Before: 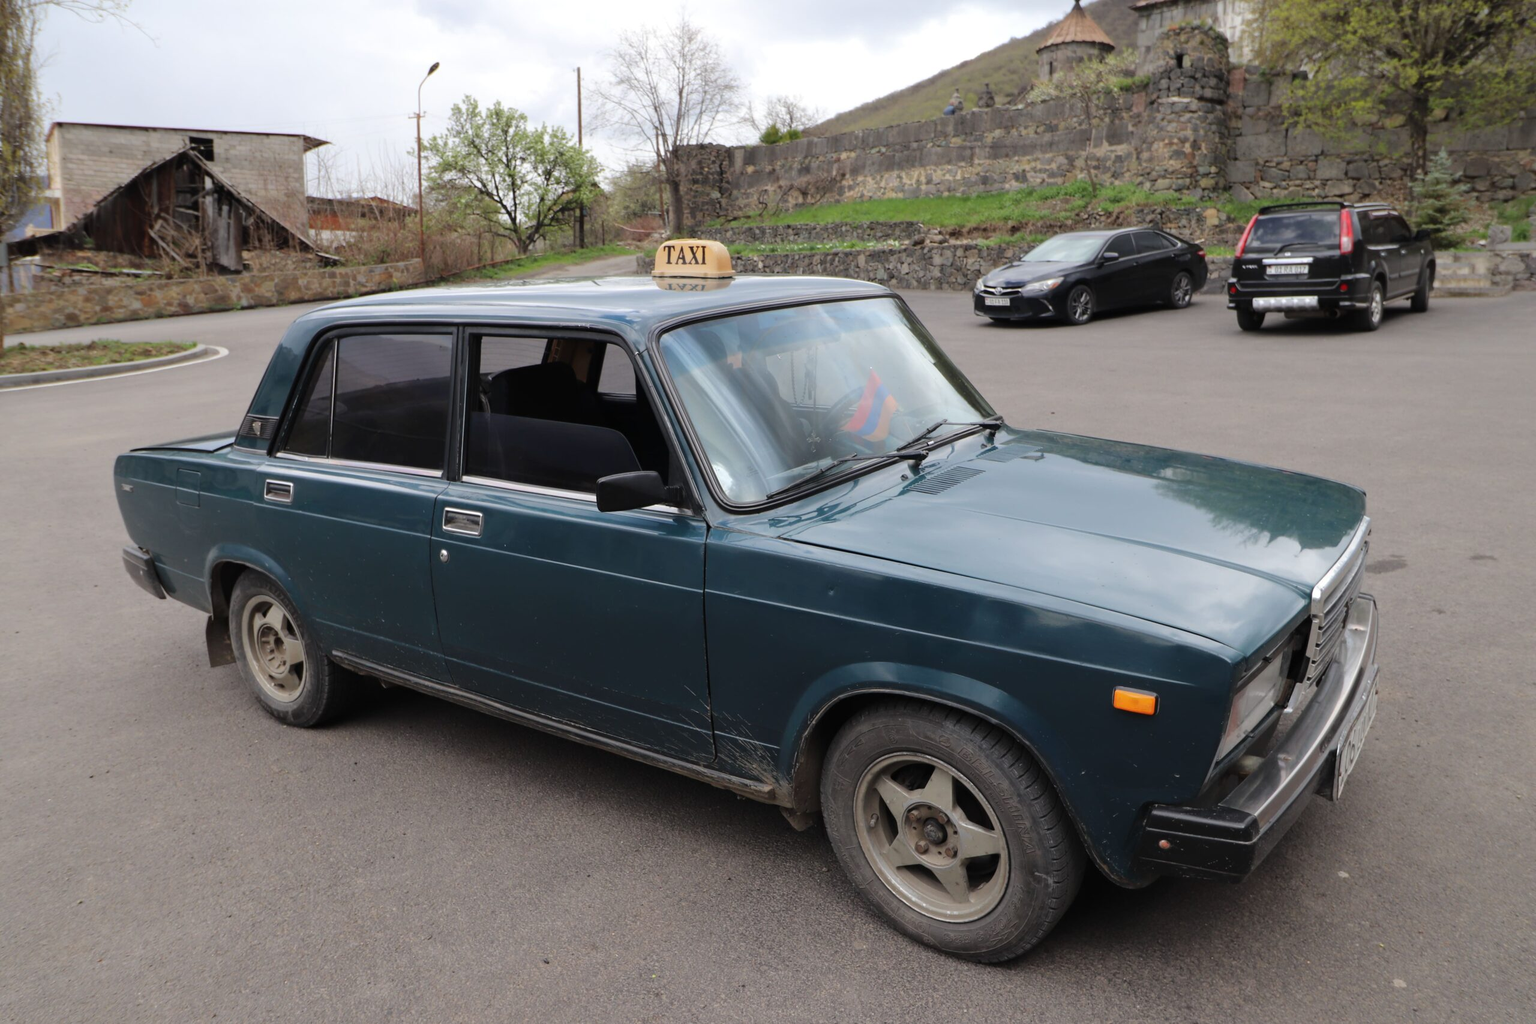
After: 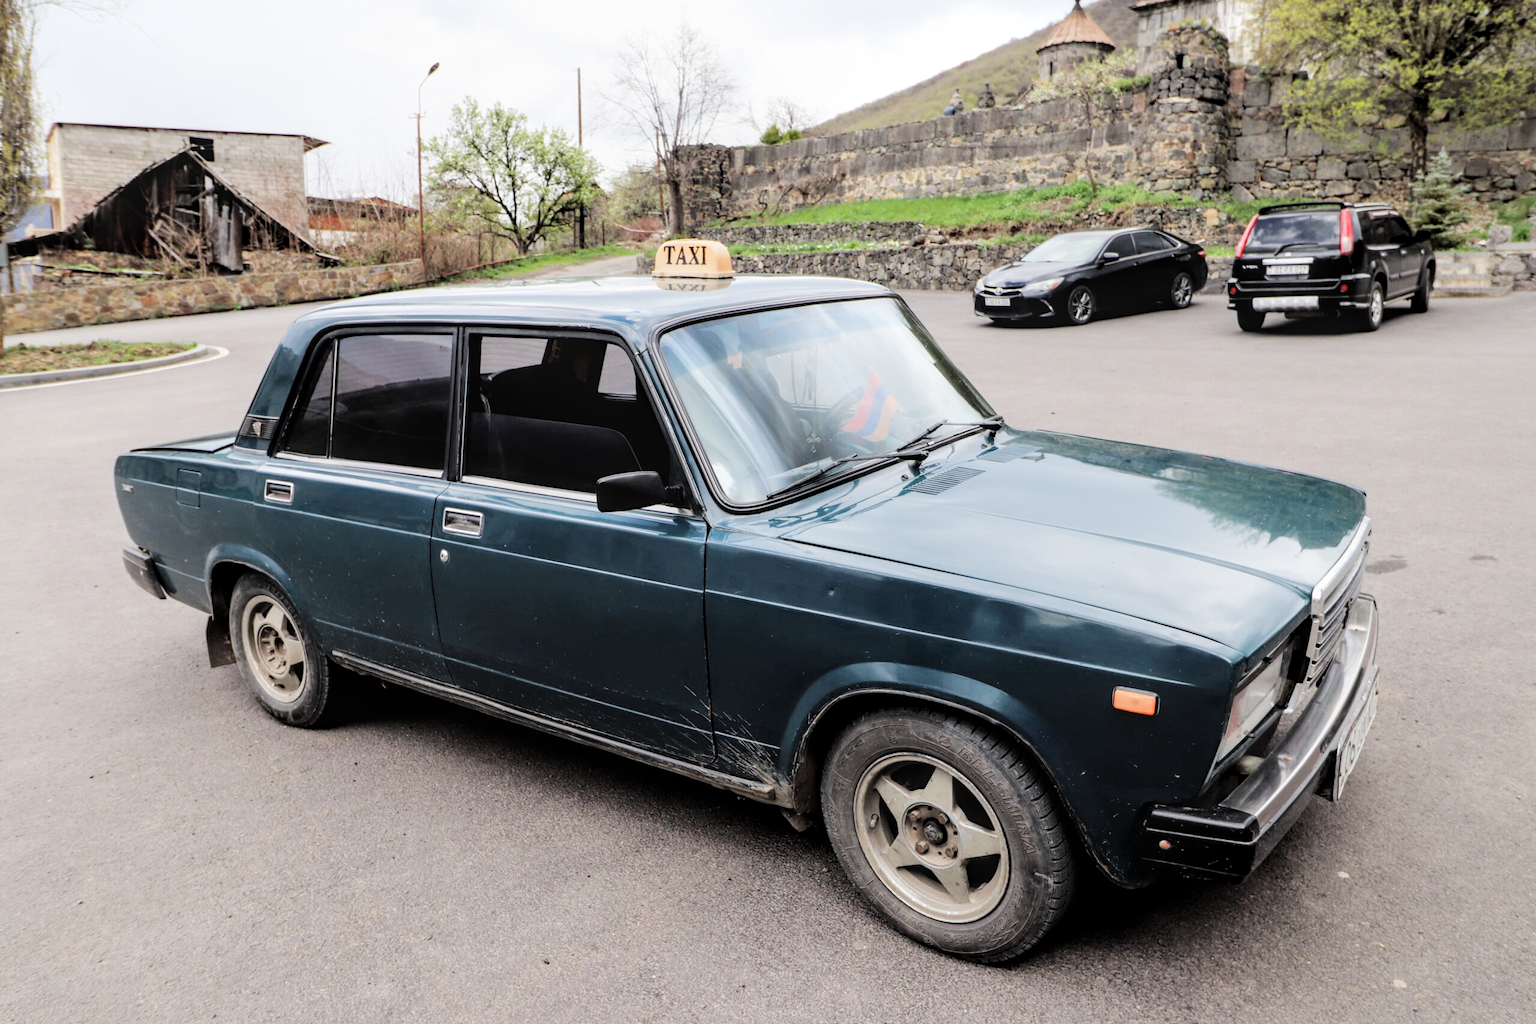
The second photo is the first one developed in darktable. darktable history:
filmic rgb: black relative exposure -5 EV, hardness 2.88, contrast 1.3, highlights saturation mix -30%
exposure: exposure 0.999 EV, compensate highlight preservation false
local contrast: on, module defaults
